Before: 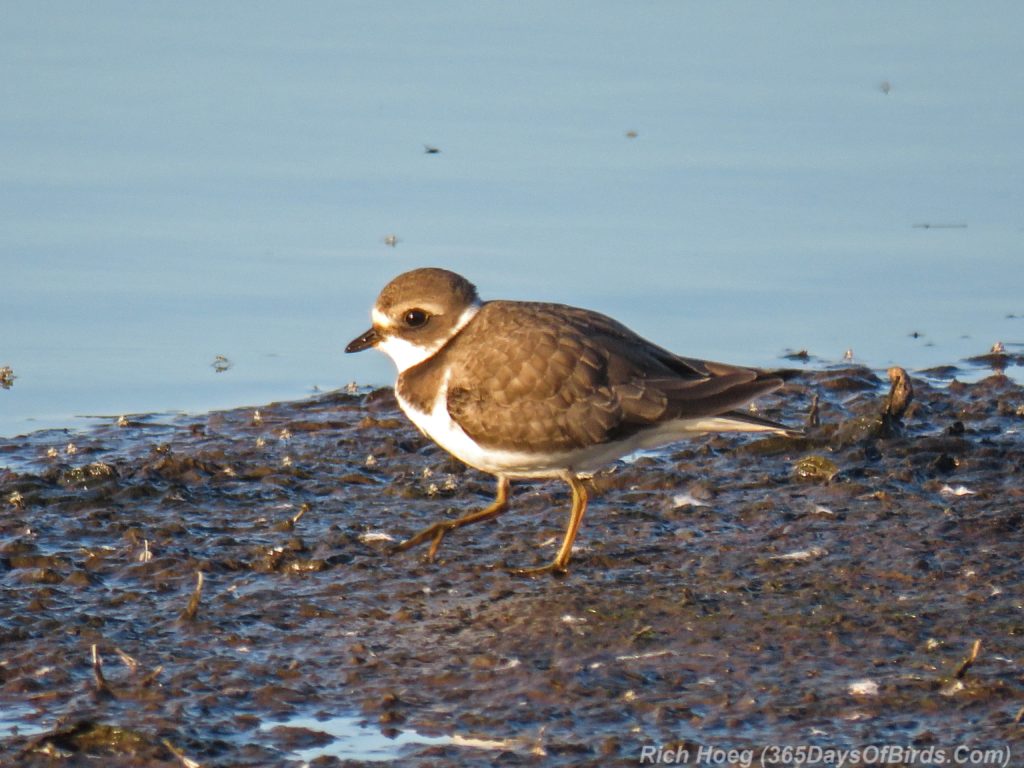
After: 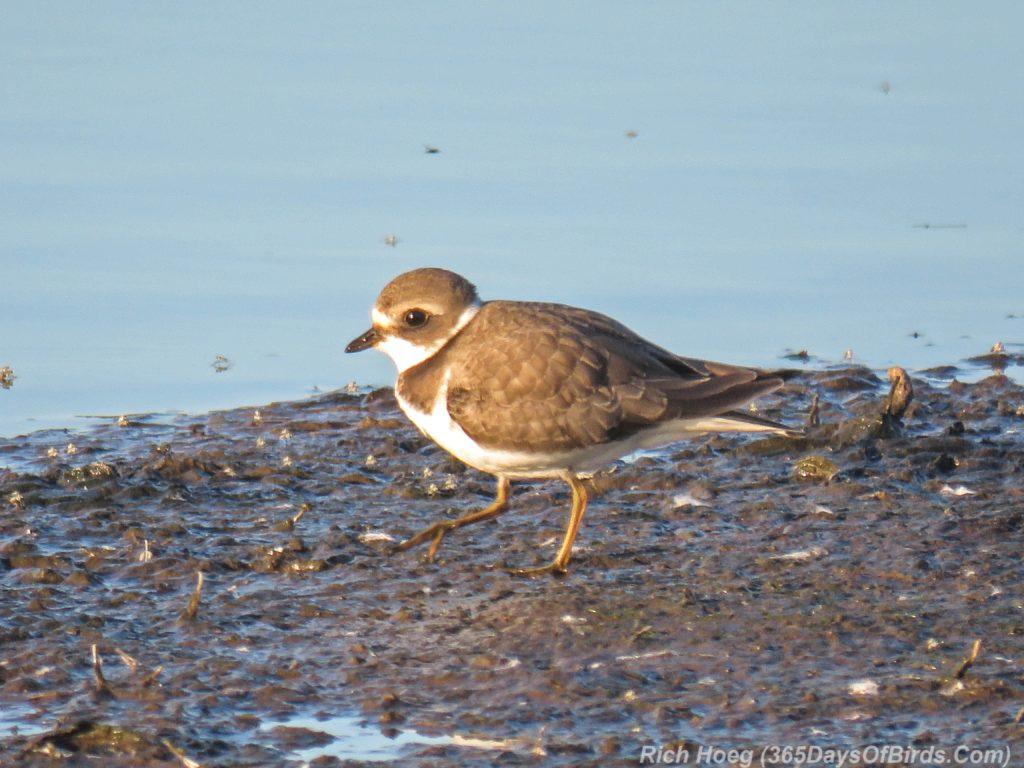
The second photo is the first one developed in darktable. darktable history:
exposure: compensate exposure bias true, compensate highlight preservation false
contrast brightness saturation: brightness 0.13
